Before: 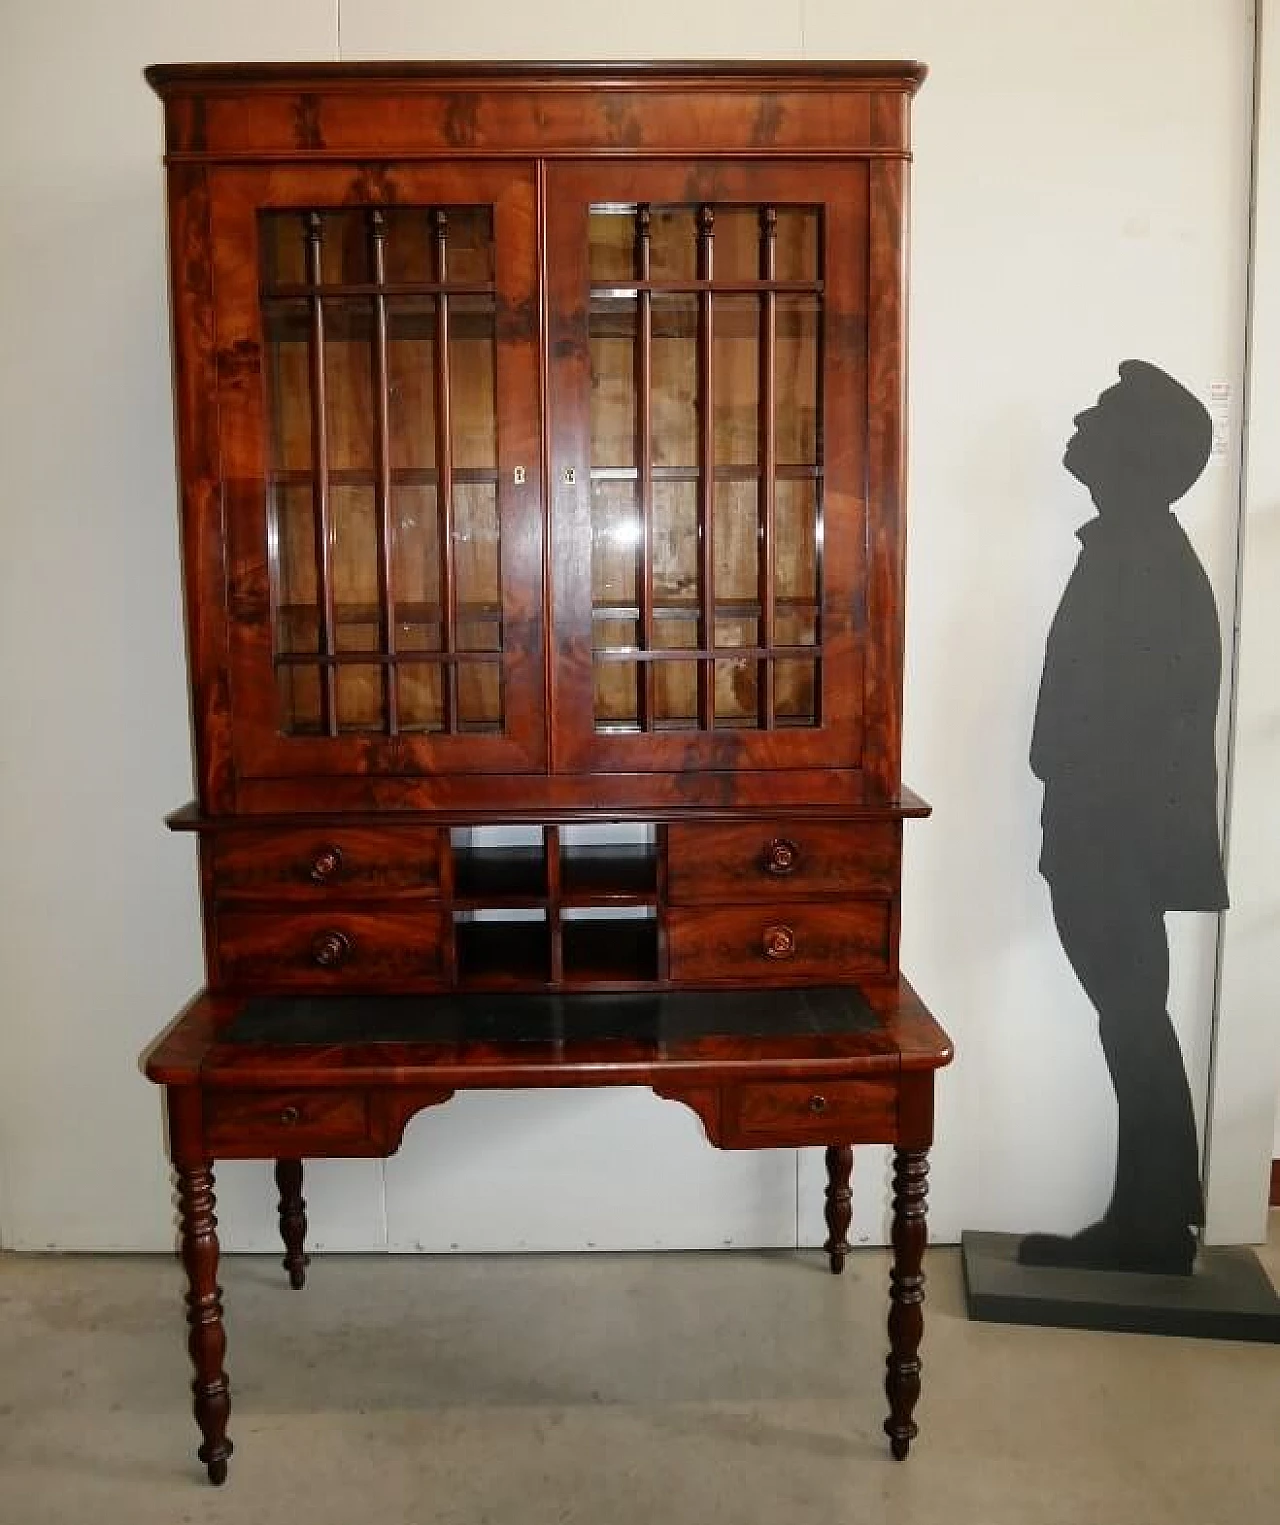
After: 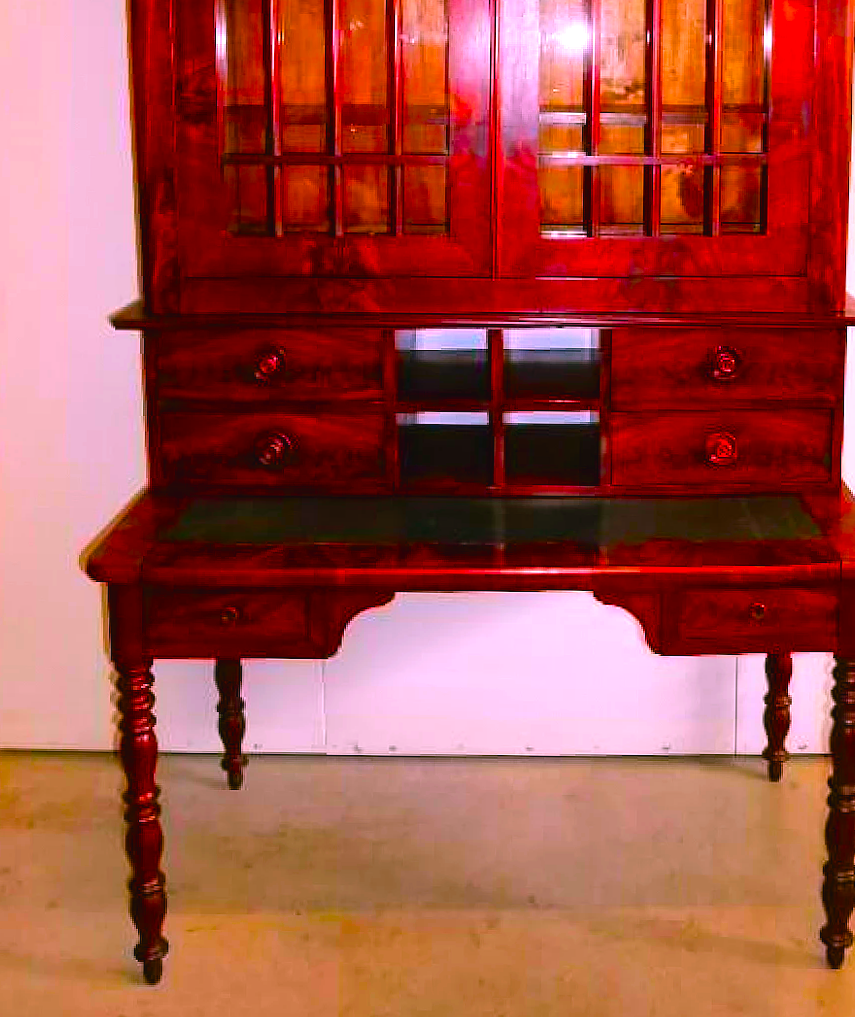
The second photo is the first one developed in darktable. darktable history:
exposure: black level correction 0, exposure 0.702 EV, compensate exposure bias true, compensate highlight preservation false
contrast brightness saturation: contrast -0.076, brightness -0.033, saturation -0.112
color correction: highlights a* 19.16, highlights b* -11.2, saturation 1.66
color balance rgb: shadows lift › chroma 3.99%, shadows lift › hue 89.13°, linear chroma grading › shadows -7.588%, linear chroma grading › global chroma 9.846%, perceptual saturation grading › global saturation 98.959%, global vibrance 8.107%
crop and rotate: angle -0.786°, left 3.576%, top 32.209%, right 28.482%
